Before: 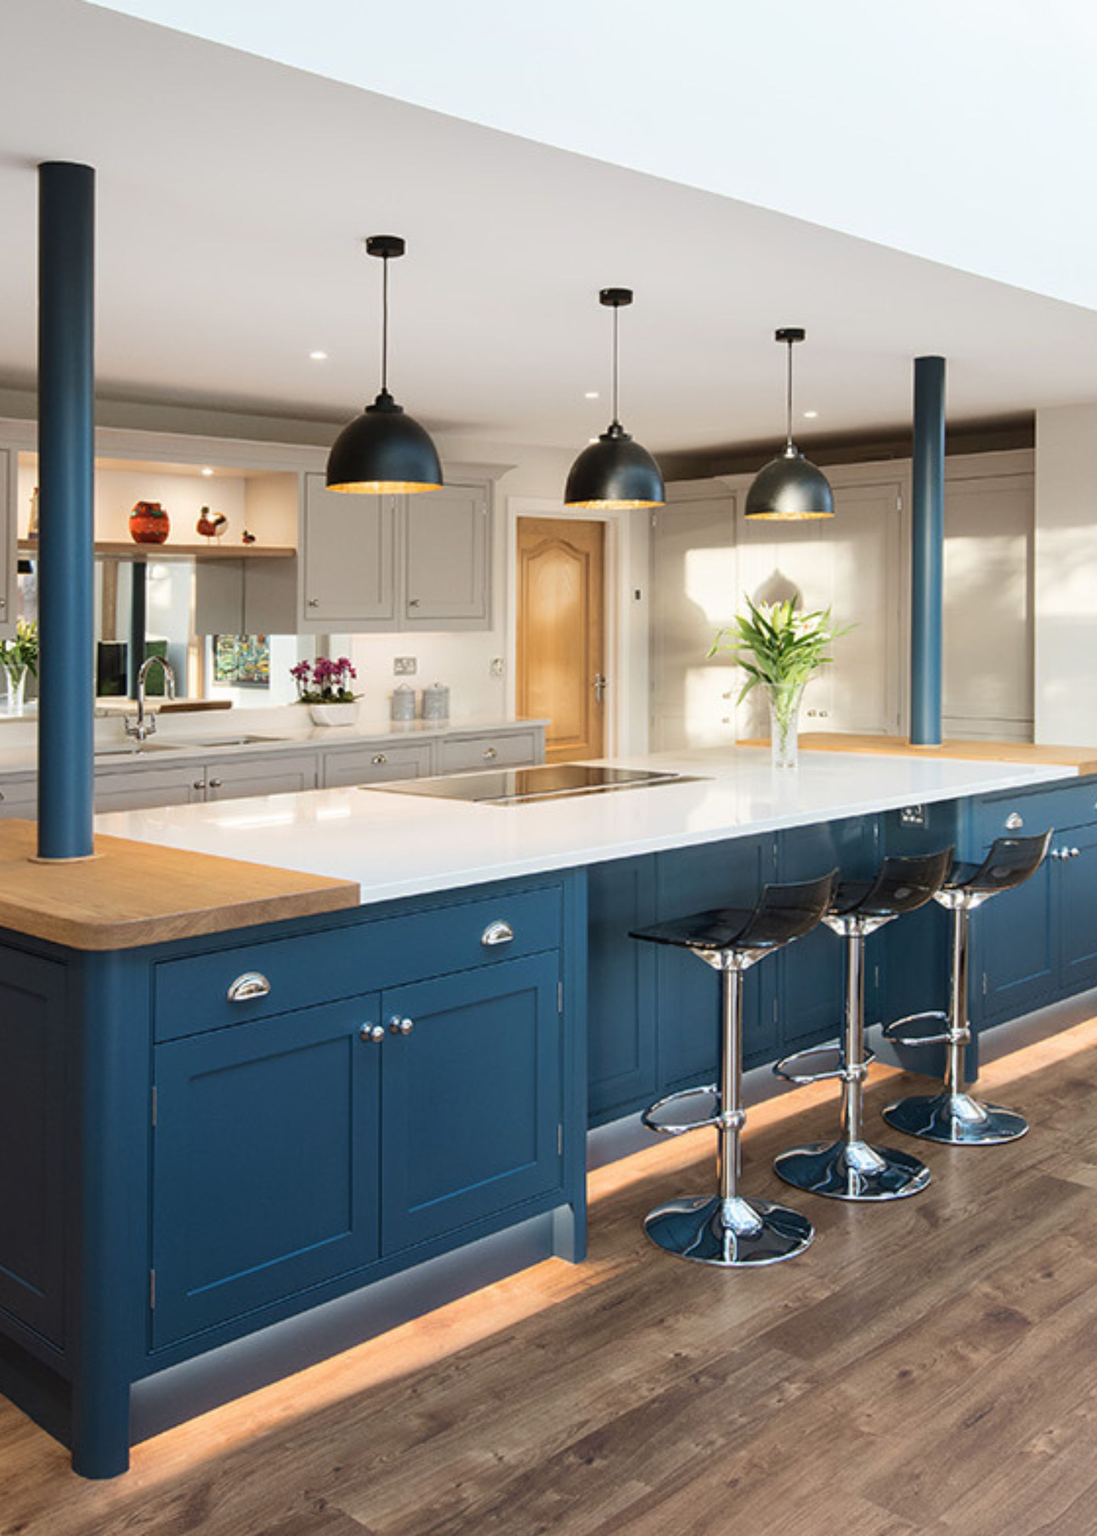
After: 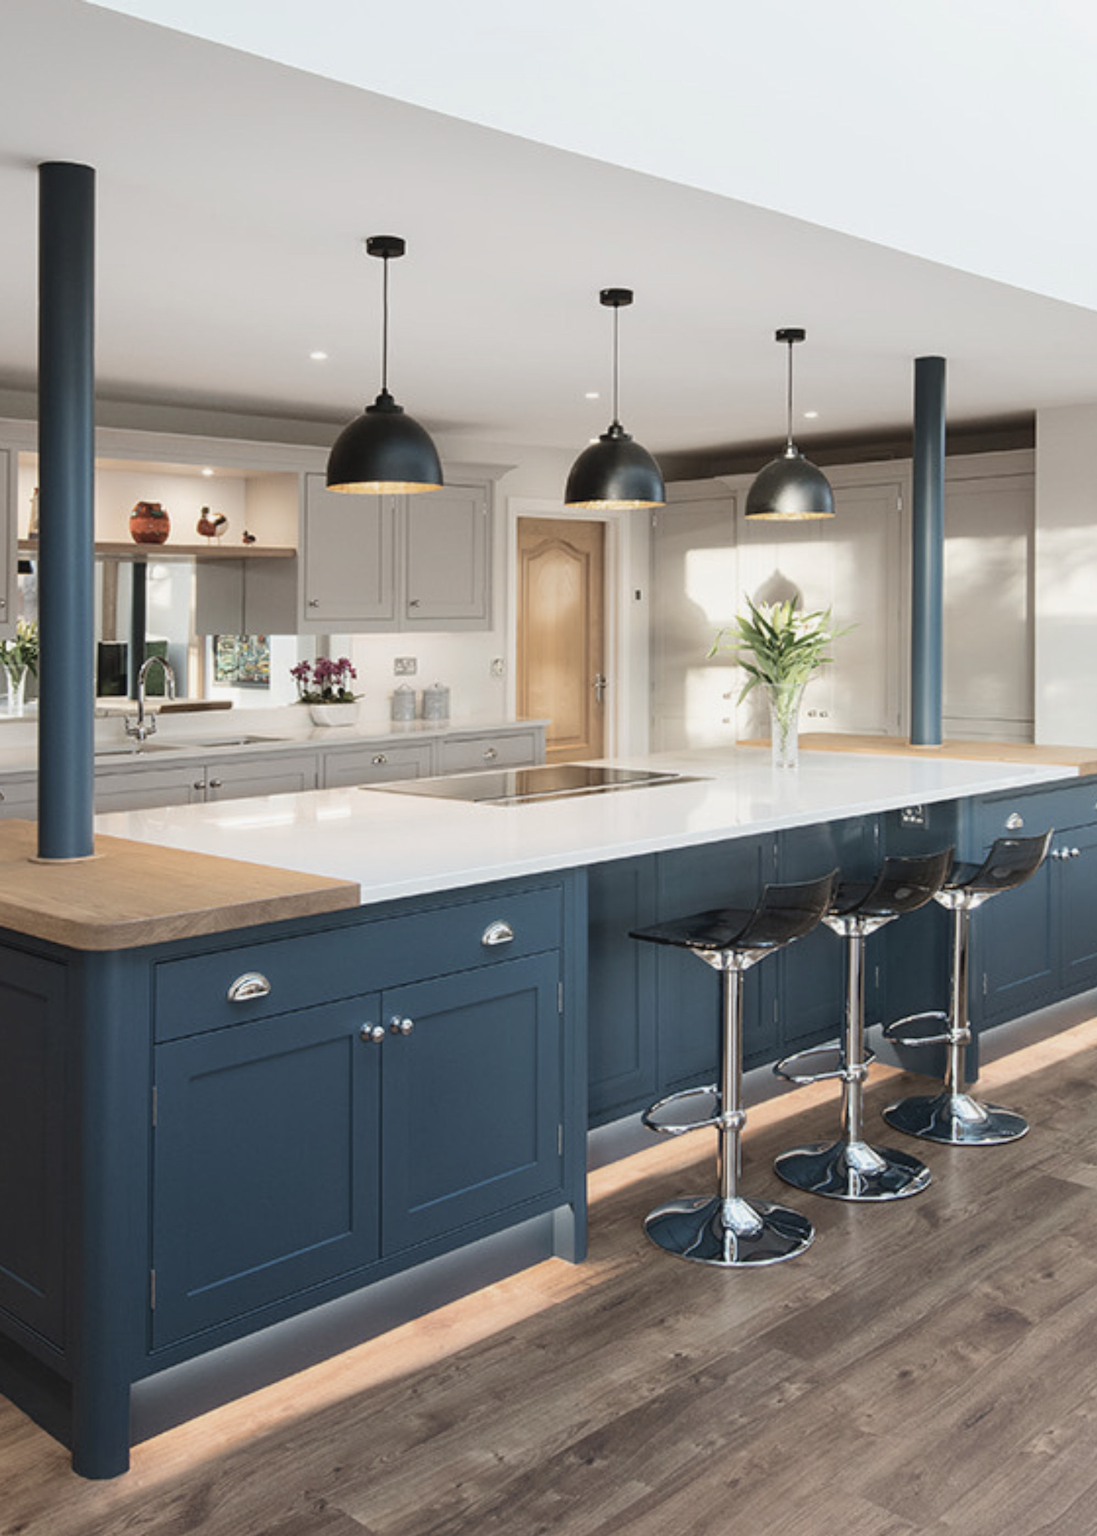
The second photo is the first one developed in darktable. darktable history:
contrast brightness saturation: contrast -0.06, saturation -0.4
